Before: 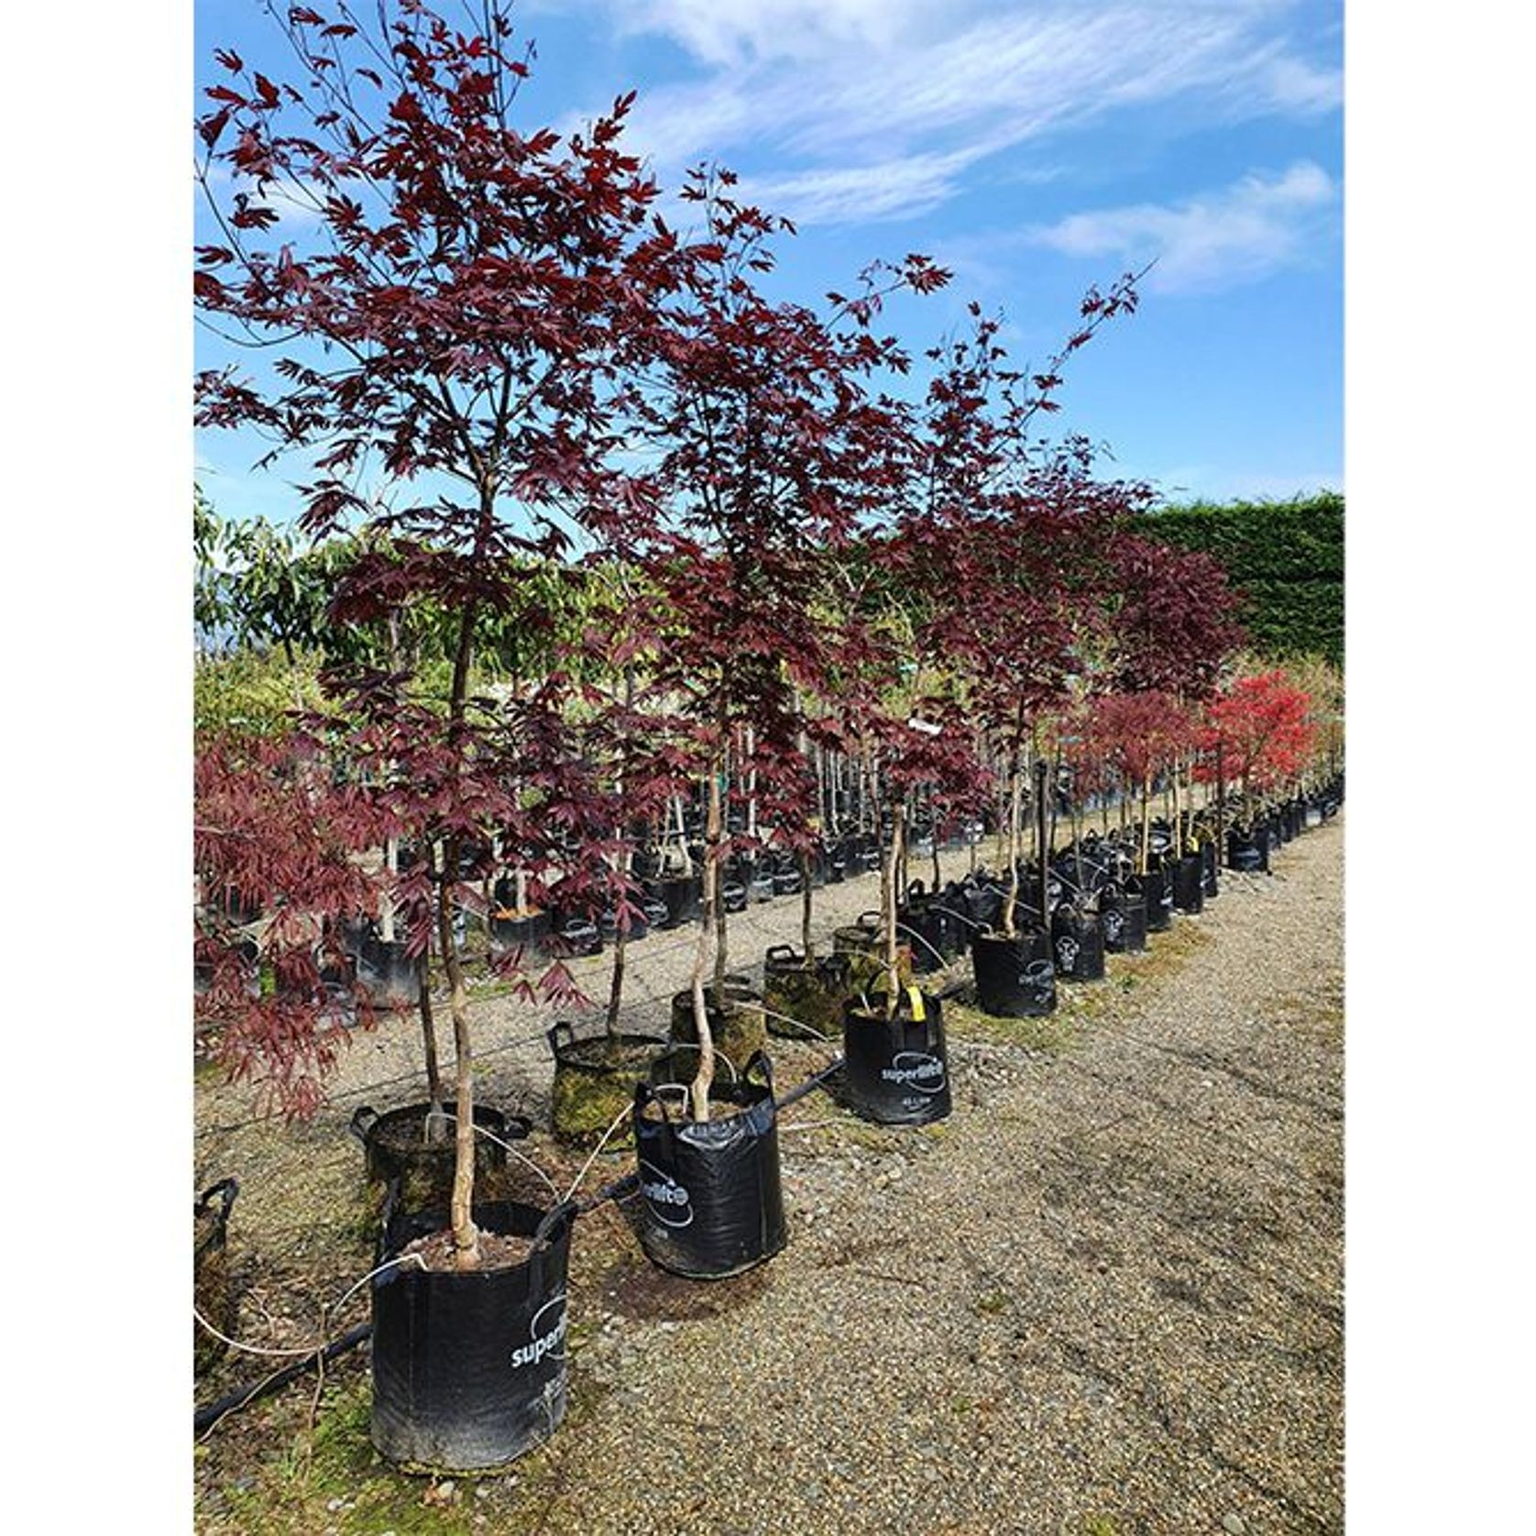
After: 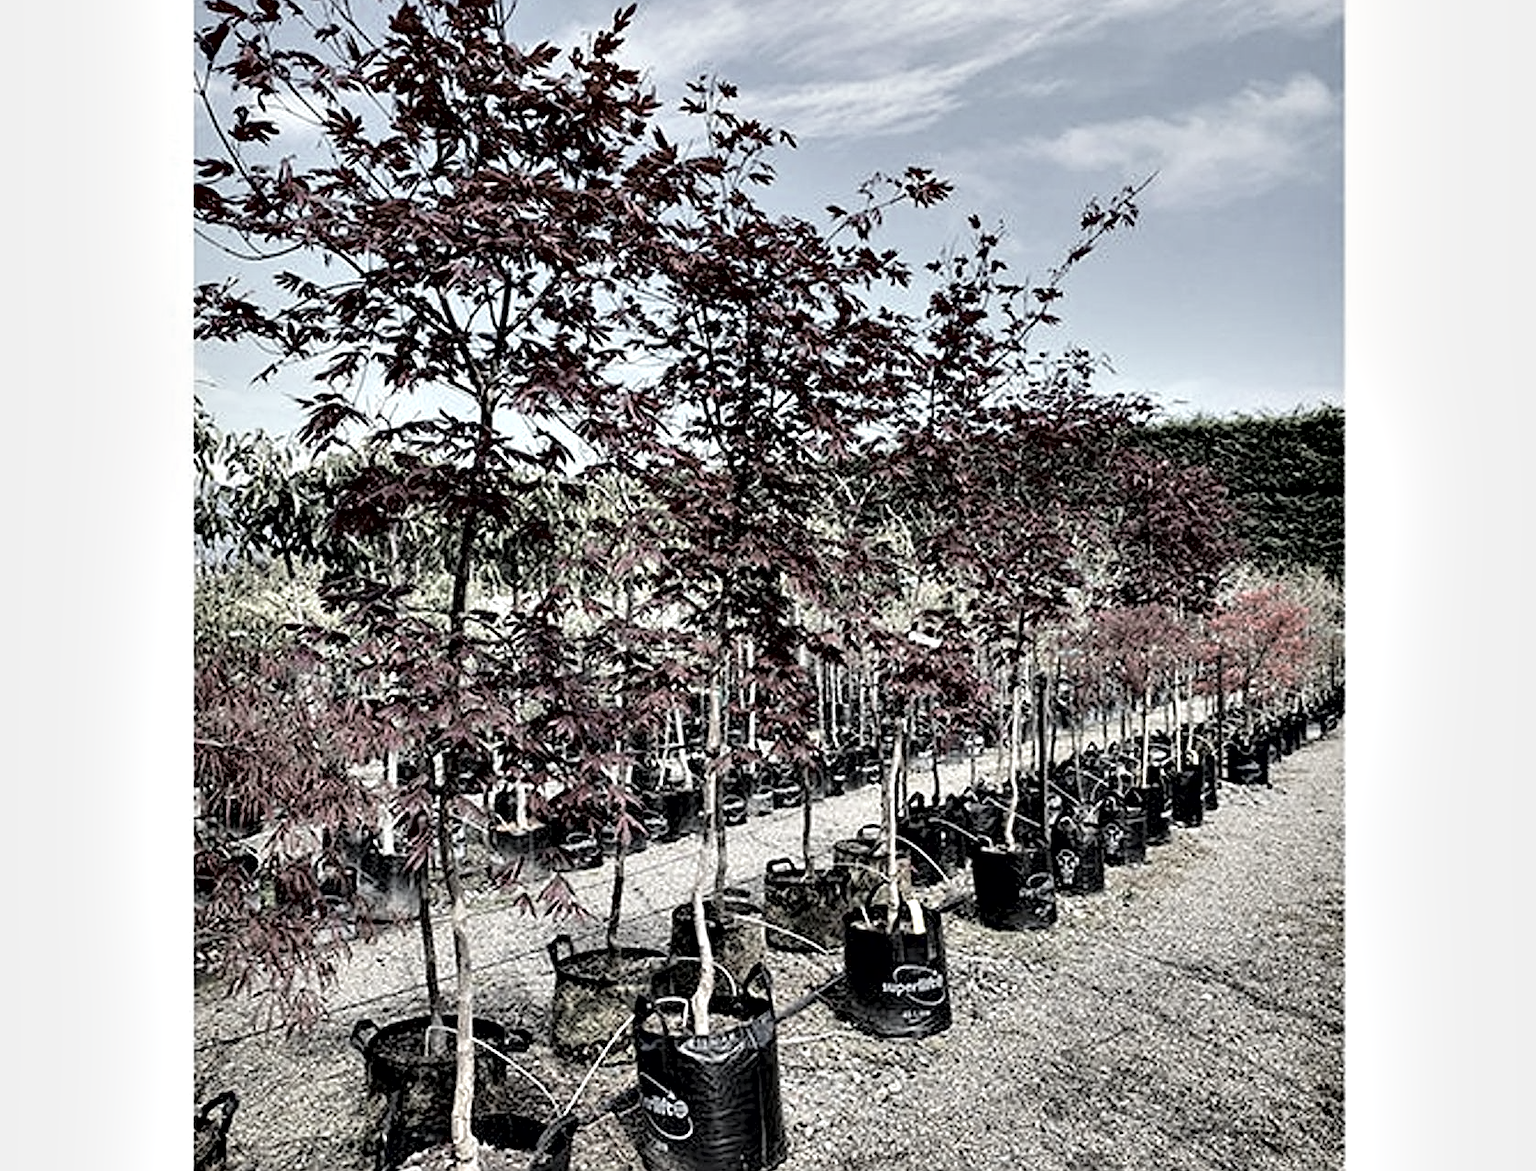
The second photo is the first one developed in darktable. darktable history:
color zones: curves: ch0 [(0, 0.6) (0.129, 0.585) (0.193, 0.596) (0.429, 0.5) (0.571, 0.5) (0.714, 0.5) (0.857, 0.5) (1, 0.6)]; ch1 [(0, 0.453) (0.112, 0.245) (0.213, 0.252) (0.429, 0.233) (0.571, 0.231) (0.683, 0.242) (0.857, 0.296) (1, 0.453)]
exposure: exposure -0.266 EV, compensate exposure bias true, compensate highlight preservation false
tone equalizer: edges refinement/feathering 500, mask exposure compensation -1.57 EV, preserve details no
sharpen: on, module defaults
contrast equalizer: y [[0.6 ×6], [0.55 ×6], [0 ×6], [0 ×6], [0 ×6]]
crop: top 5.674%, bottom 18.043%
contrast brightness saturation: brightness 0.183, saturation -0.517
